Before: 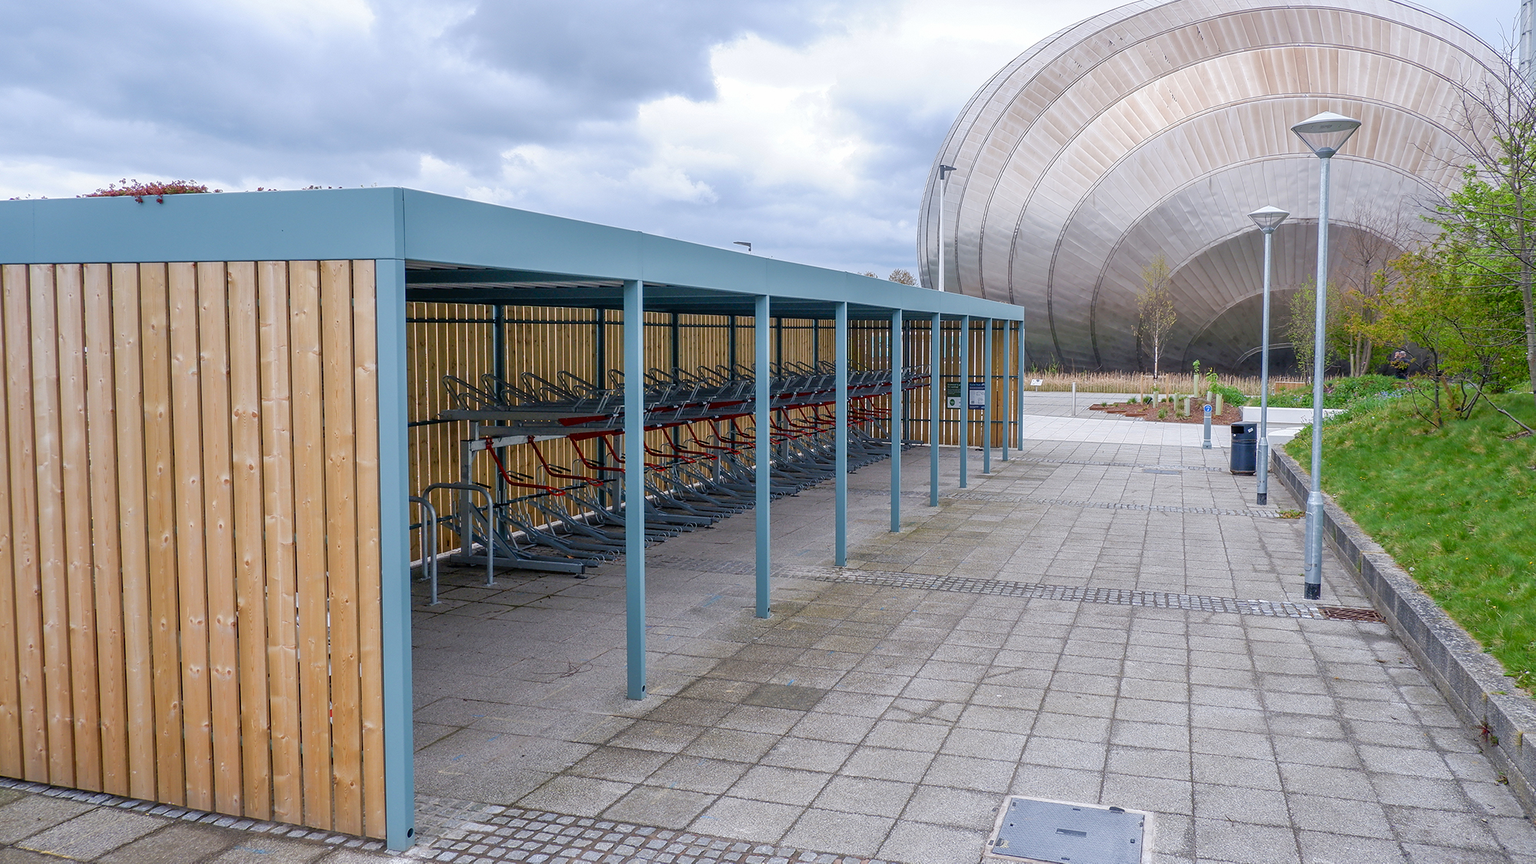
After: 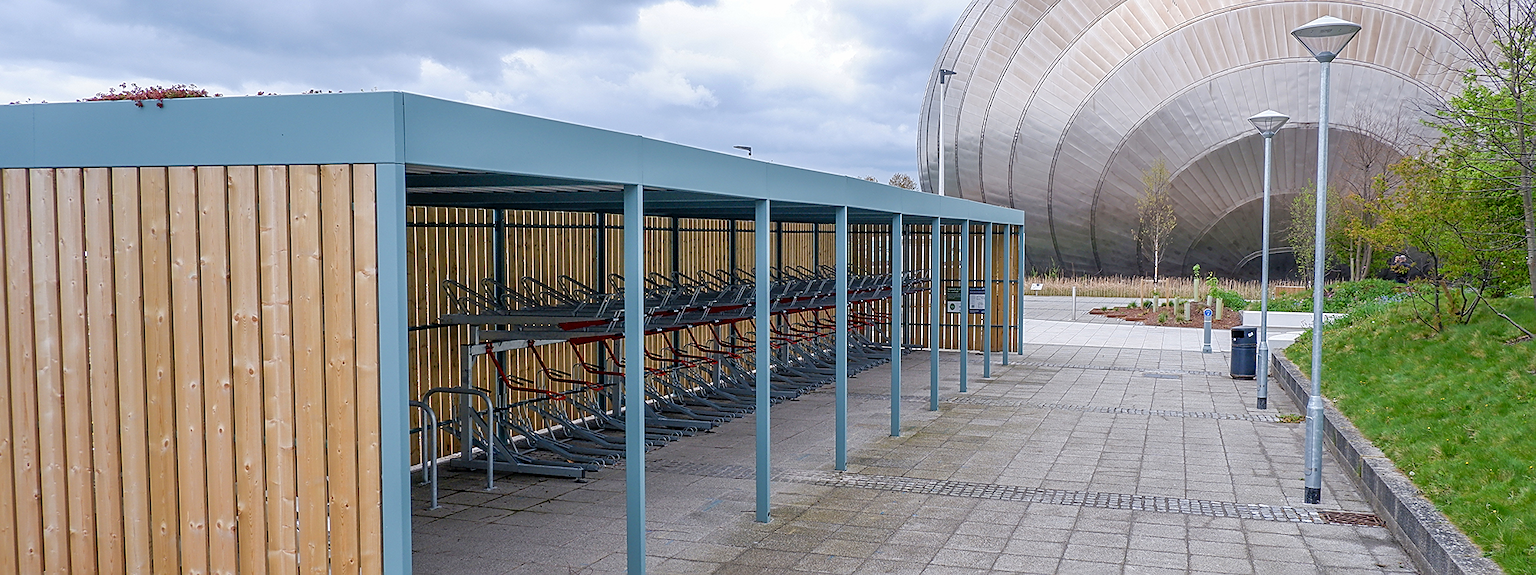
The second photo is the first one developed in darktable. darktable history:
crop: top 11.166%, bottom 22.168%
sharpen: on, module defaults
